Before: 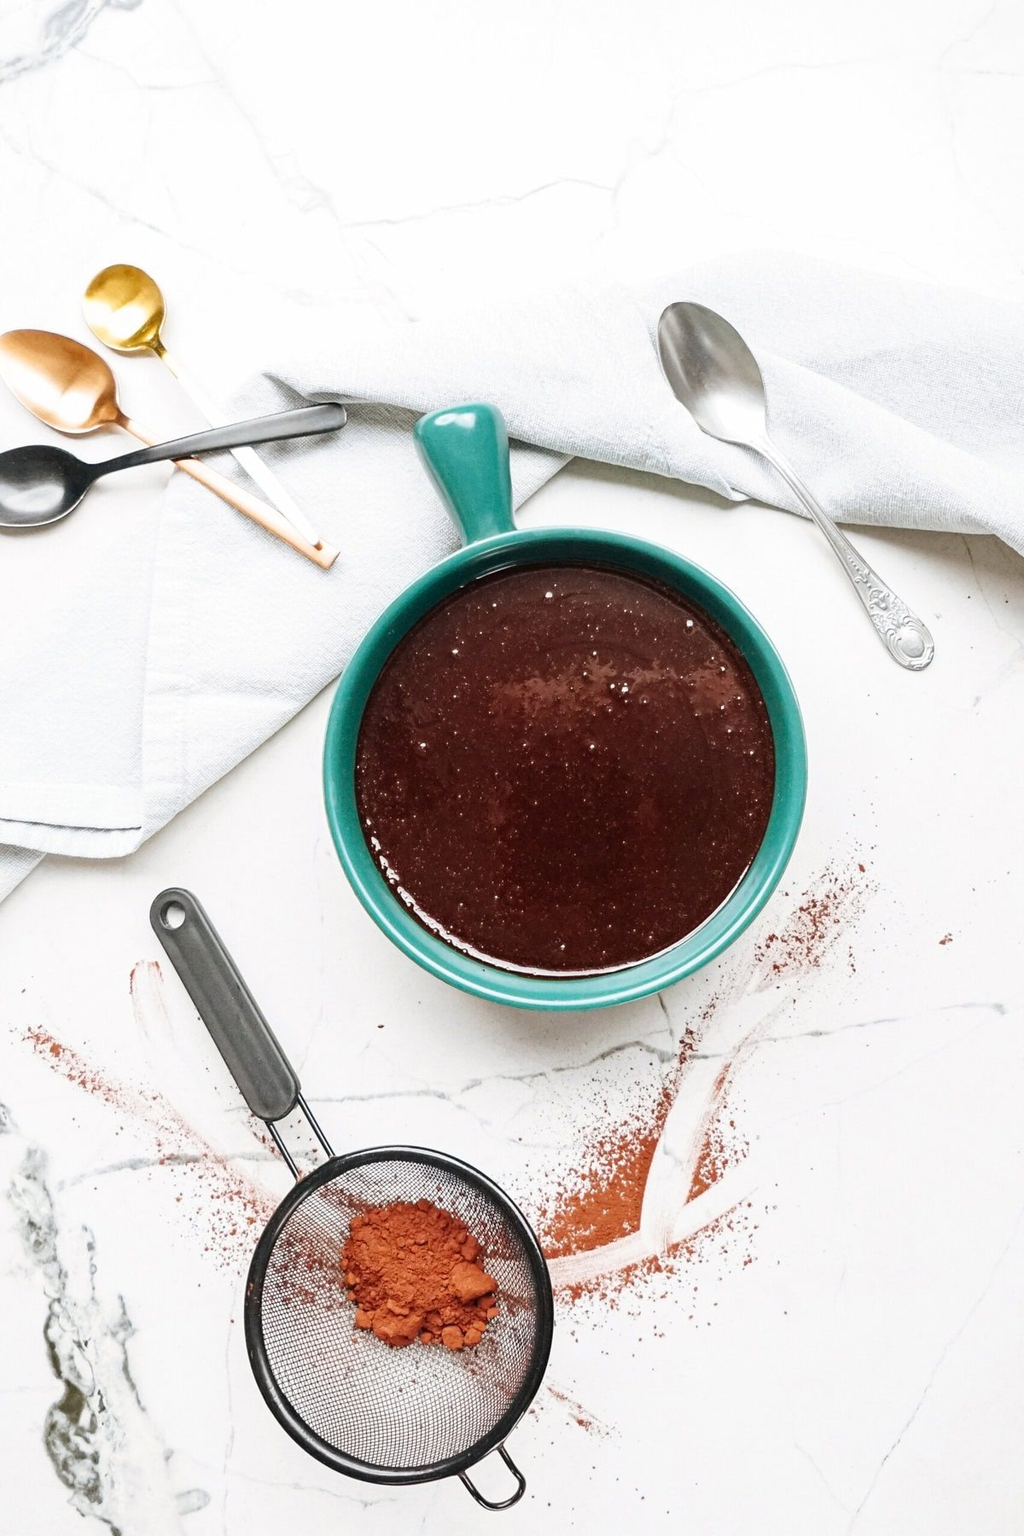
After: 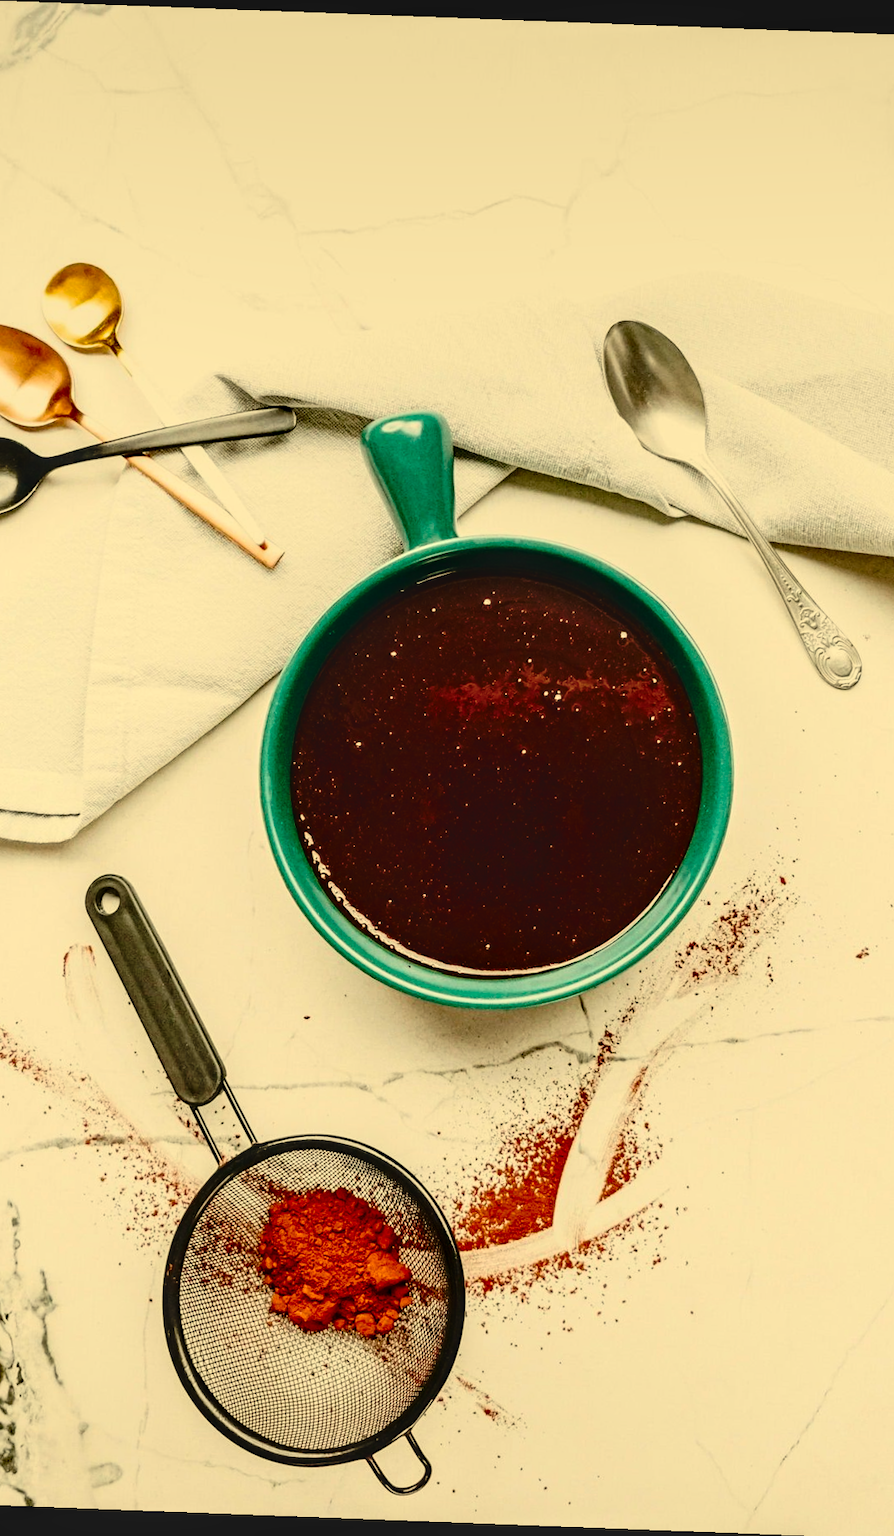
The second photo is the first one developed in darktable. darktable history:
exposure: exposure -0.21 EV, compensate highlight preservation false
crop: left 8.026%, right 7.374%
local contrast: on, module defaults
contrast brightness saturation: contrast 0.19, brightness -0.11, saturation 0.21
white balance: red 1.08, blue 0.791
base curve: curves: ch0 [(0, 0) (0.073, 0.04) (0.157, 0.139) (0.492, 0.492) (0.758, 0.758) (1, 1)], preserve colors none
rotate and perspective: rotation 2.17°, automatic cropping off
